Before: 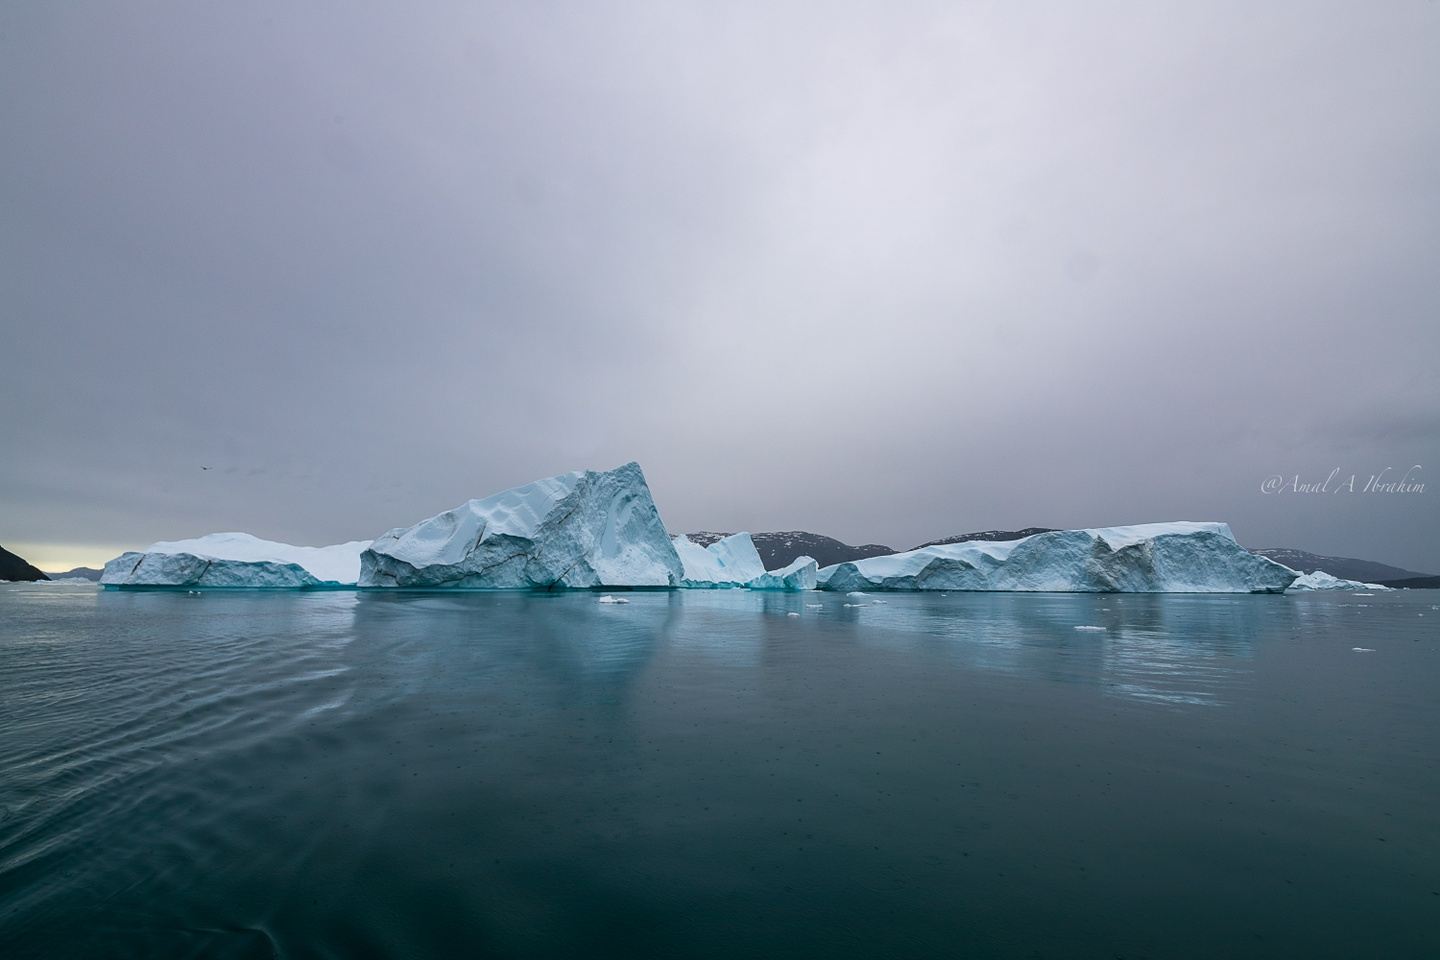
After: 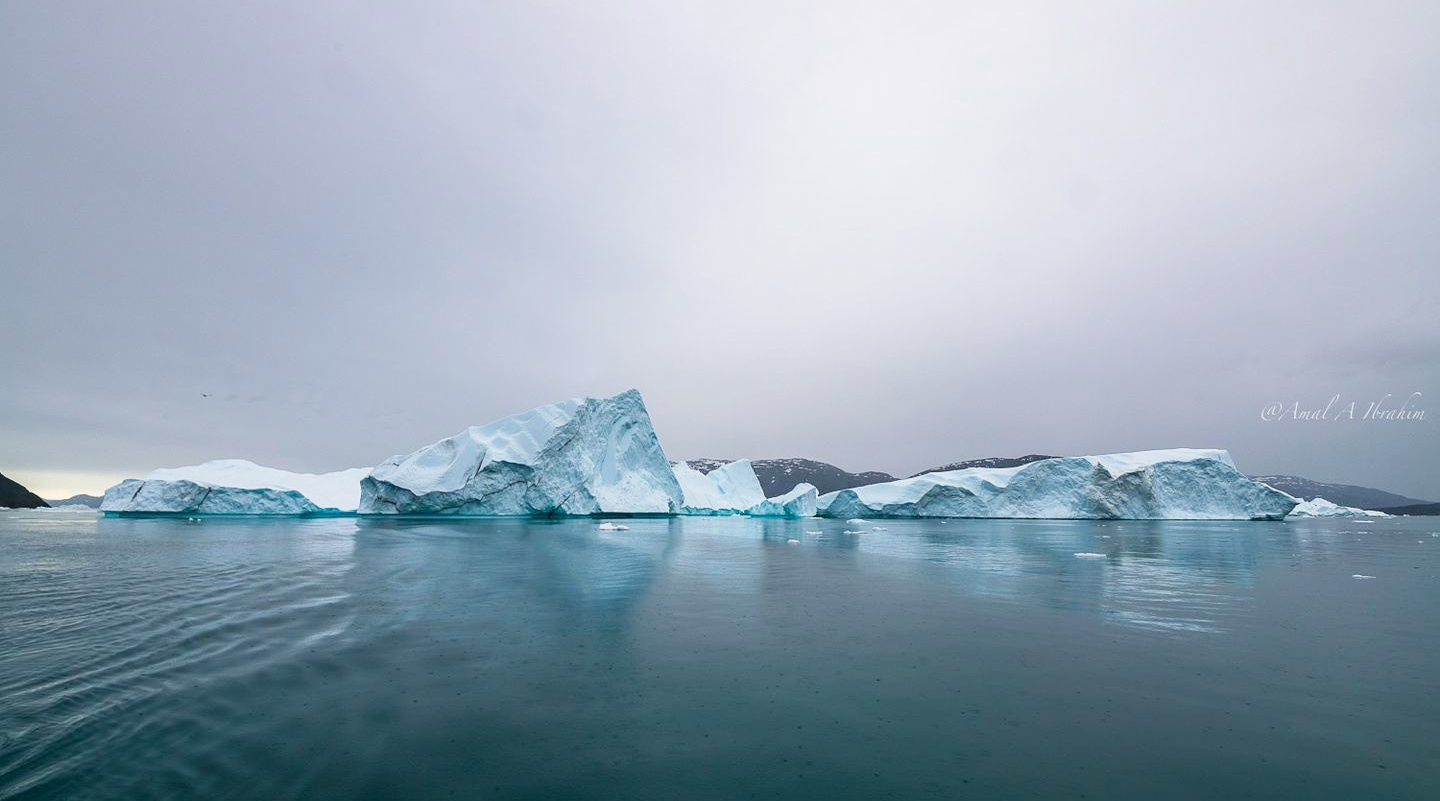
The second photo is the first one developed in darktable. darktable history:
base curve: curves: ch0 [(0, 0) (0.204, 0.334) (0.55, 0.733) (1, 1)], preserve colors none
crop: top 7.625%, bottom 8.027%
